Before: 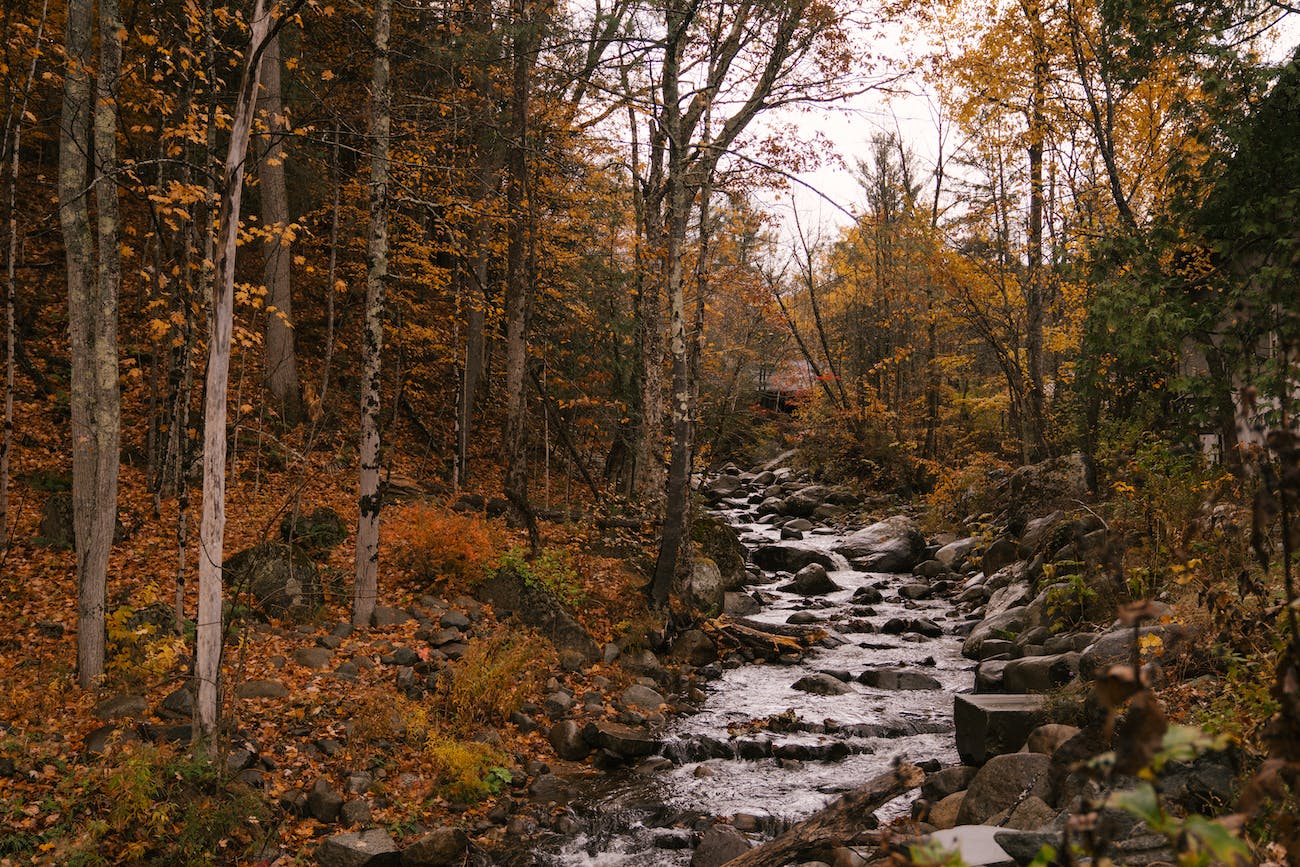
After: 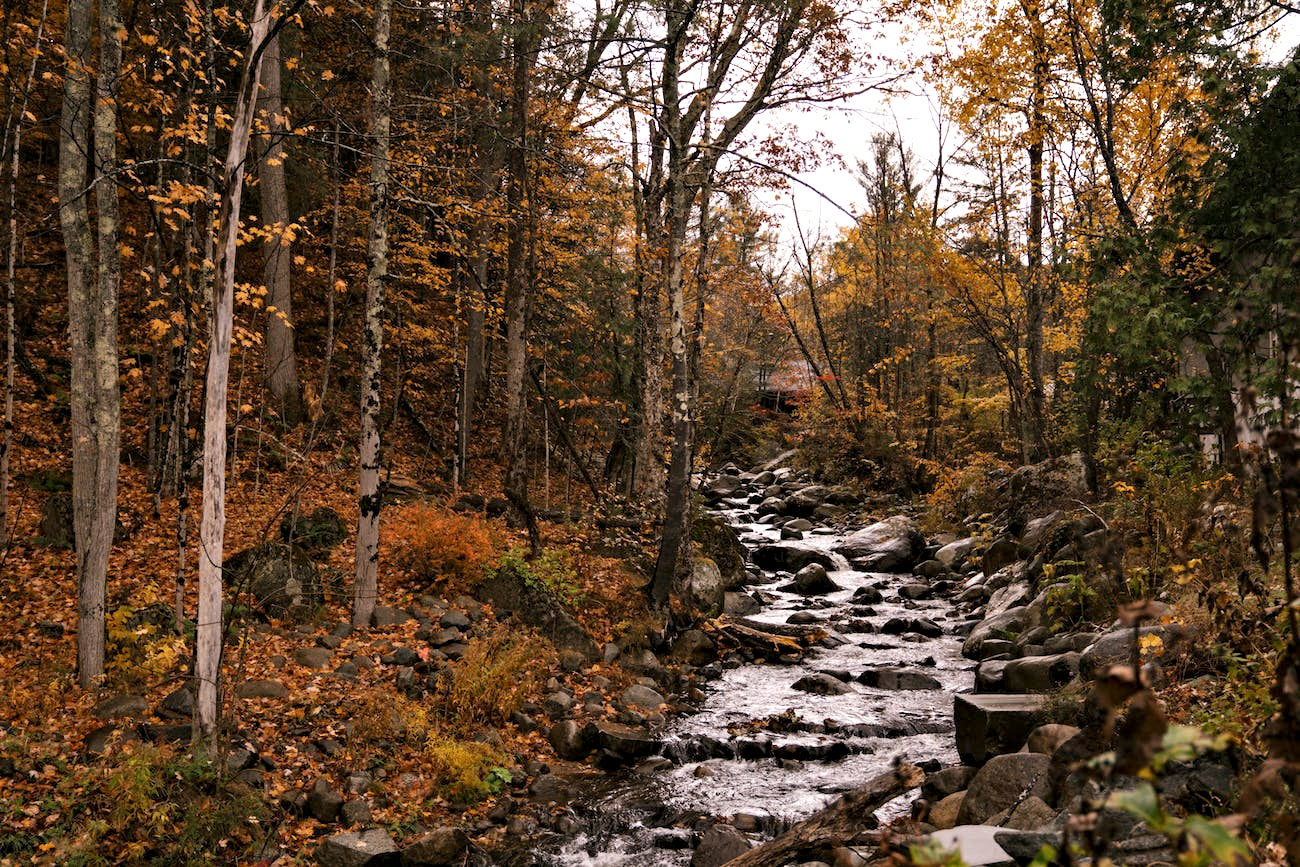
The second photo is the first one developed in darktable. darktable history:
contrast equalizer: y [[0.48, 0.654, 0.731, 0.706, 0.772, 0.382], [0.55 ×6], [0 ×6], [0 ×6], [0 ×6]], mix 0.299
exposure: exposure 0.134 EV, compensate highlight preservation false
